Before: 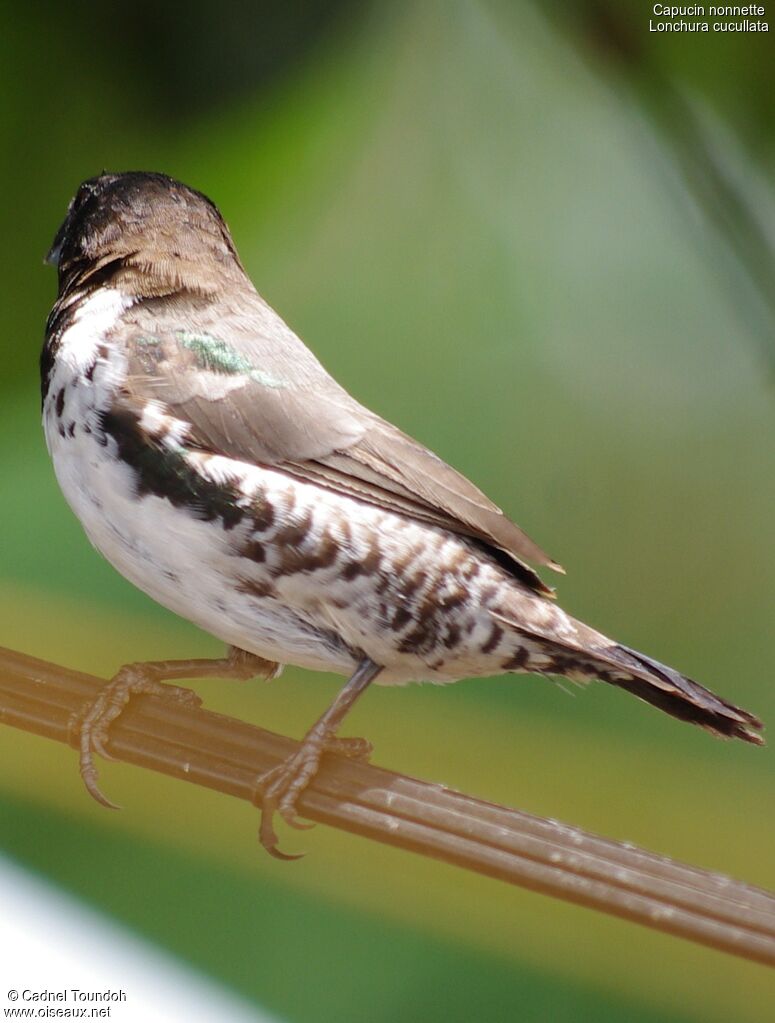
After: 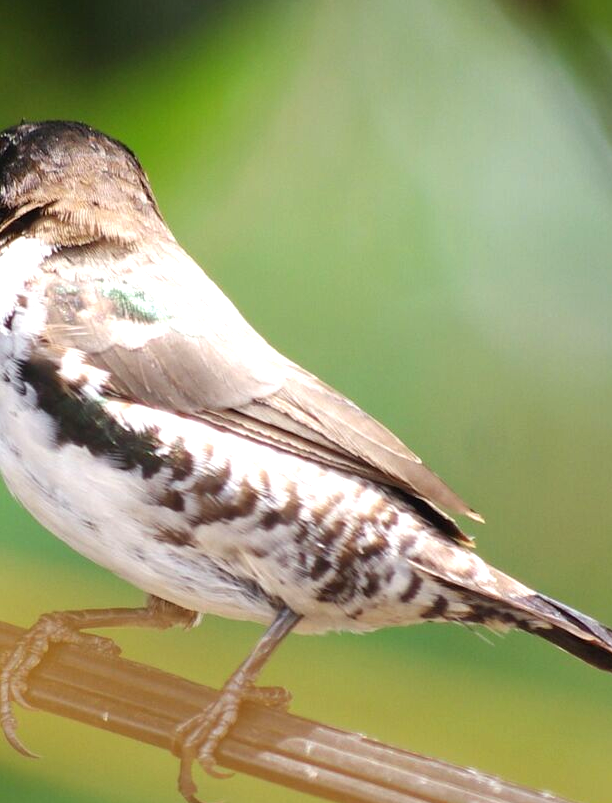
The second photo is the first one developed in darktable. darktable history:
tone curve: color space Lab, independent channels, preserve colors none
crop and rotate: left 10.488%, top 5.066%, right 10.47%, bottom 16.418%
exposure: black level correction 0, exposure 0.692 EV, compensate highlight preservation false
